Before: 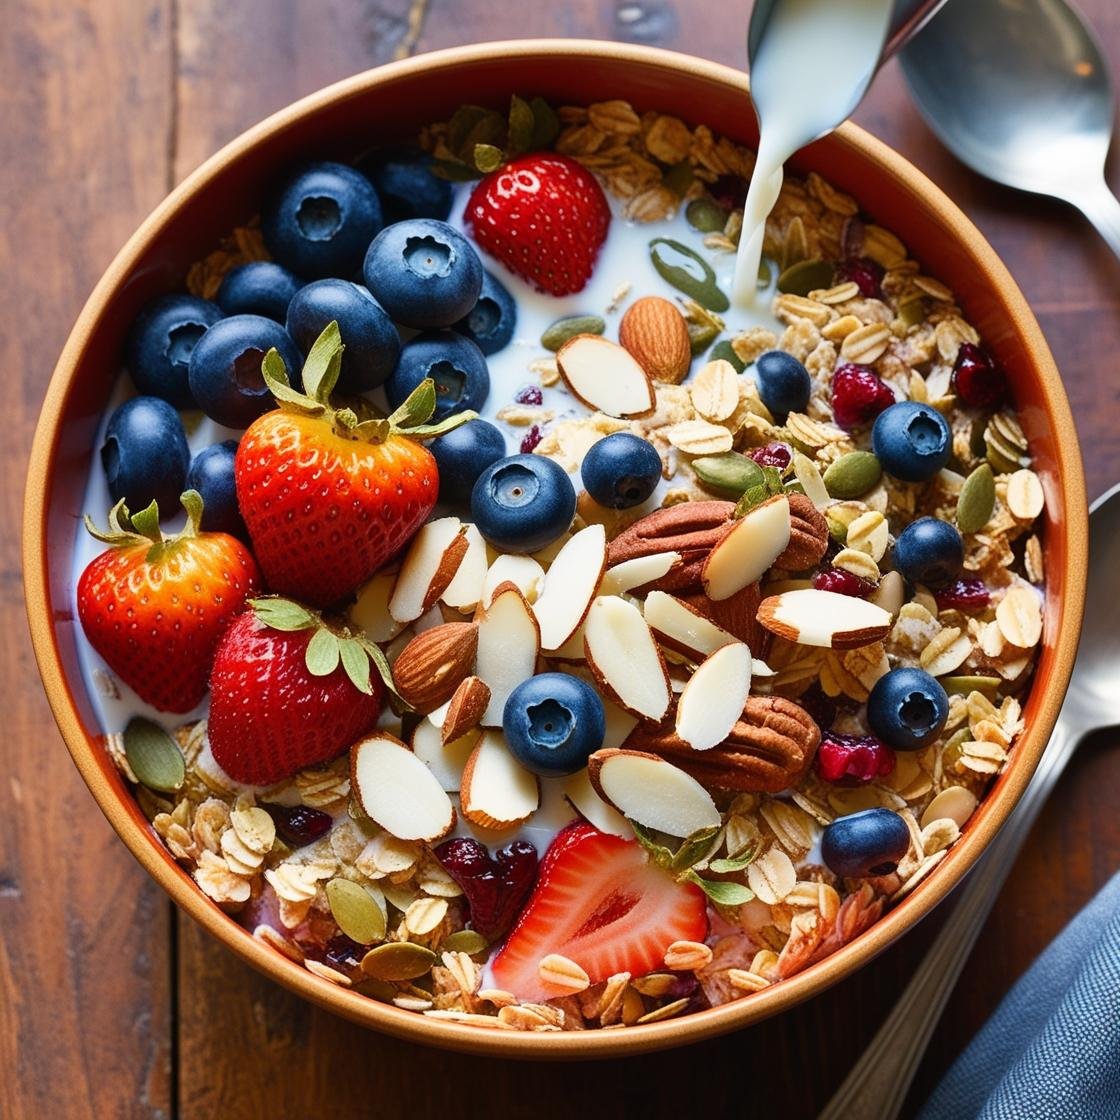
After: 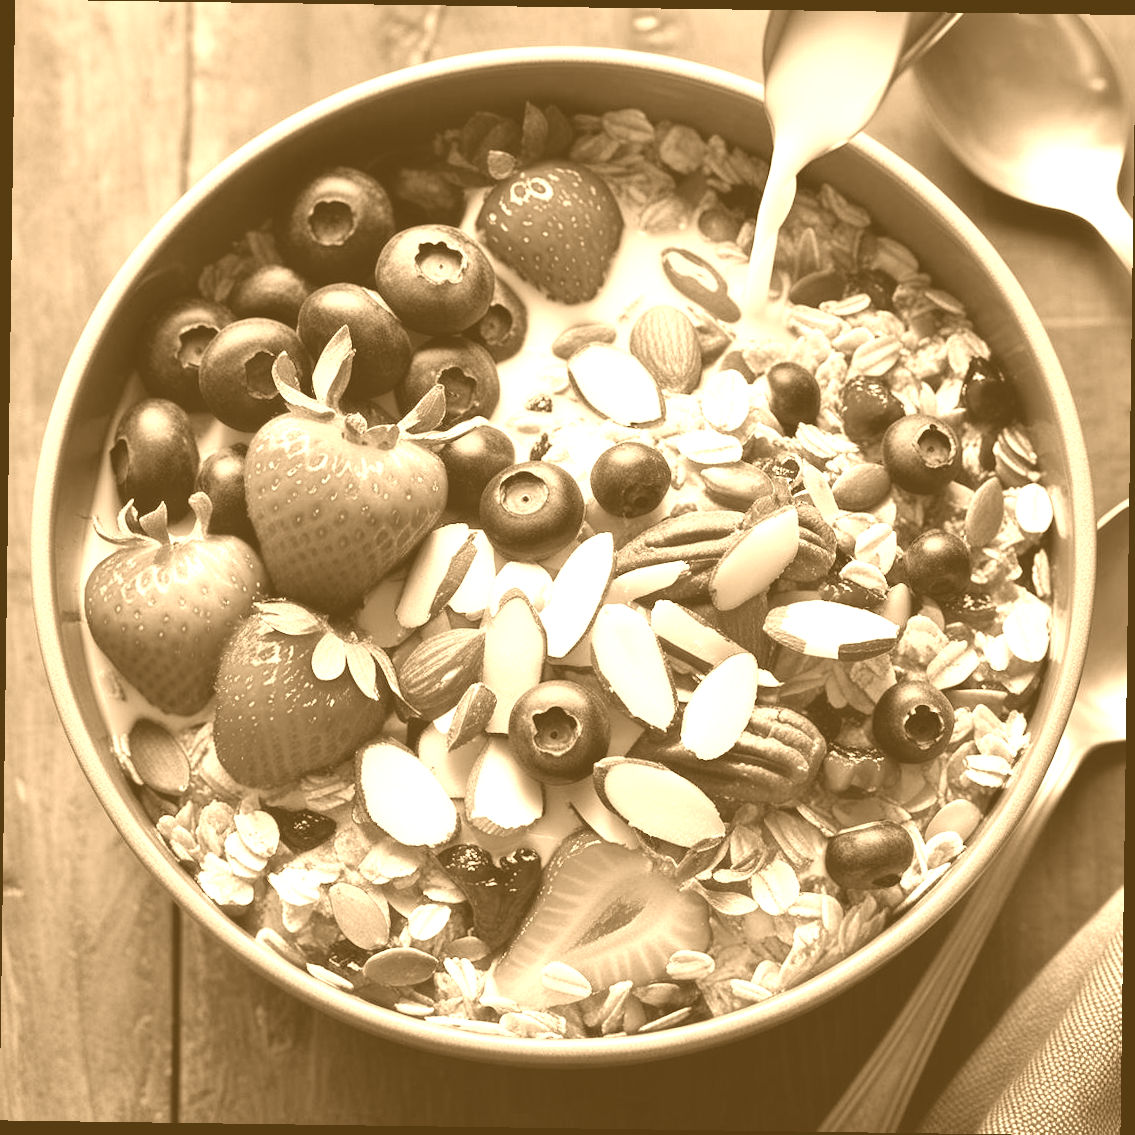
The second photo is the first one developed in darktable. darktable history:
colorize: hue 28.8°, source mix 100%
rotate and perspective: rotation 0.8°, automatic cropping off
